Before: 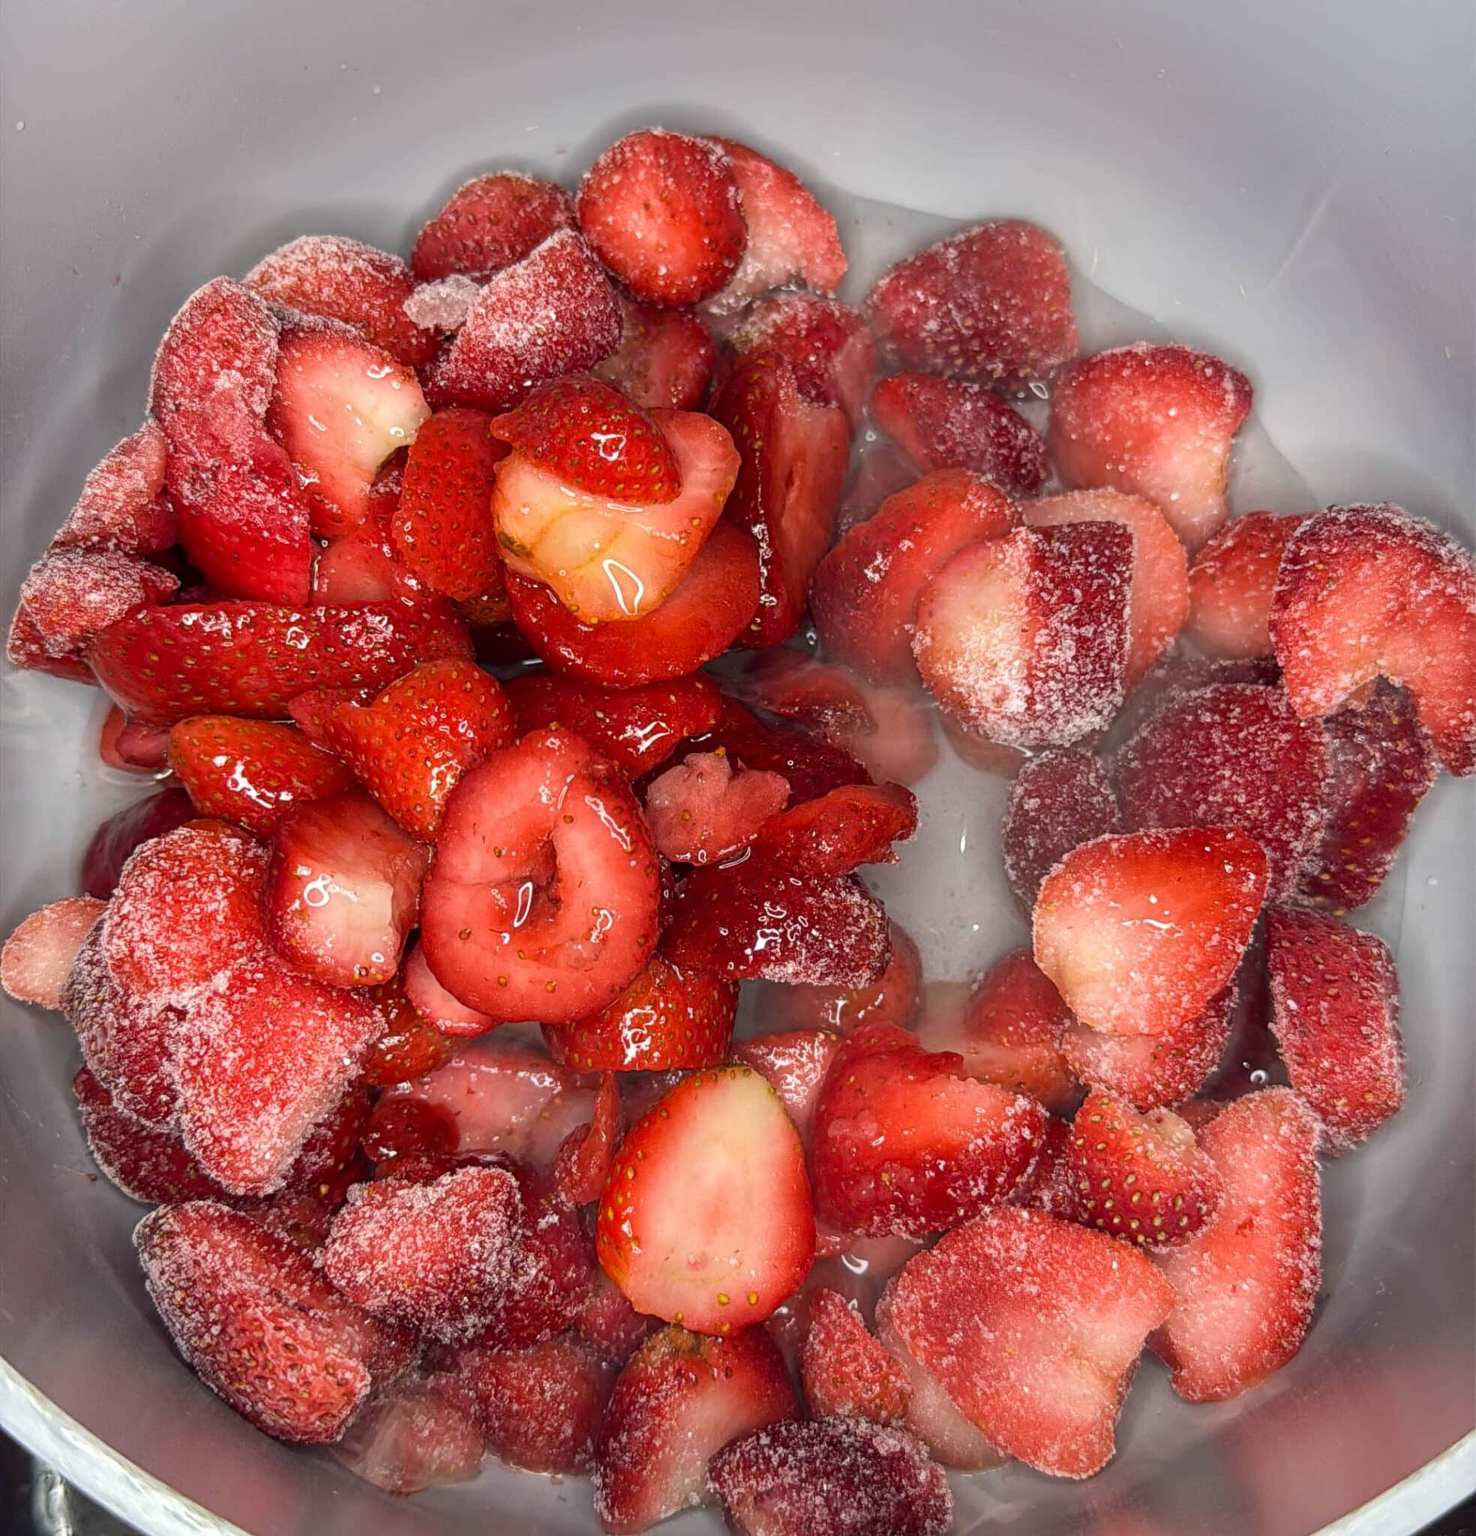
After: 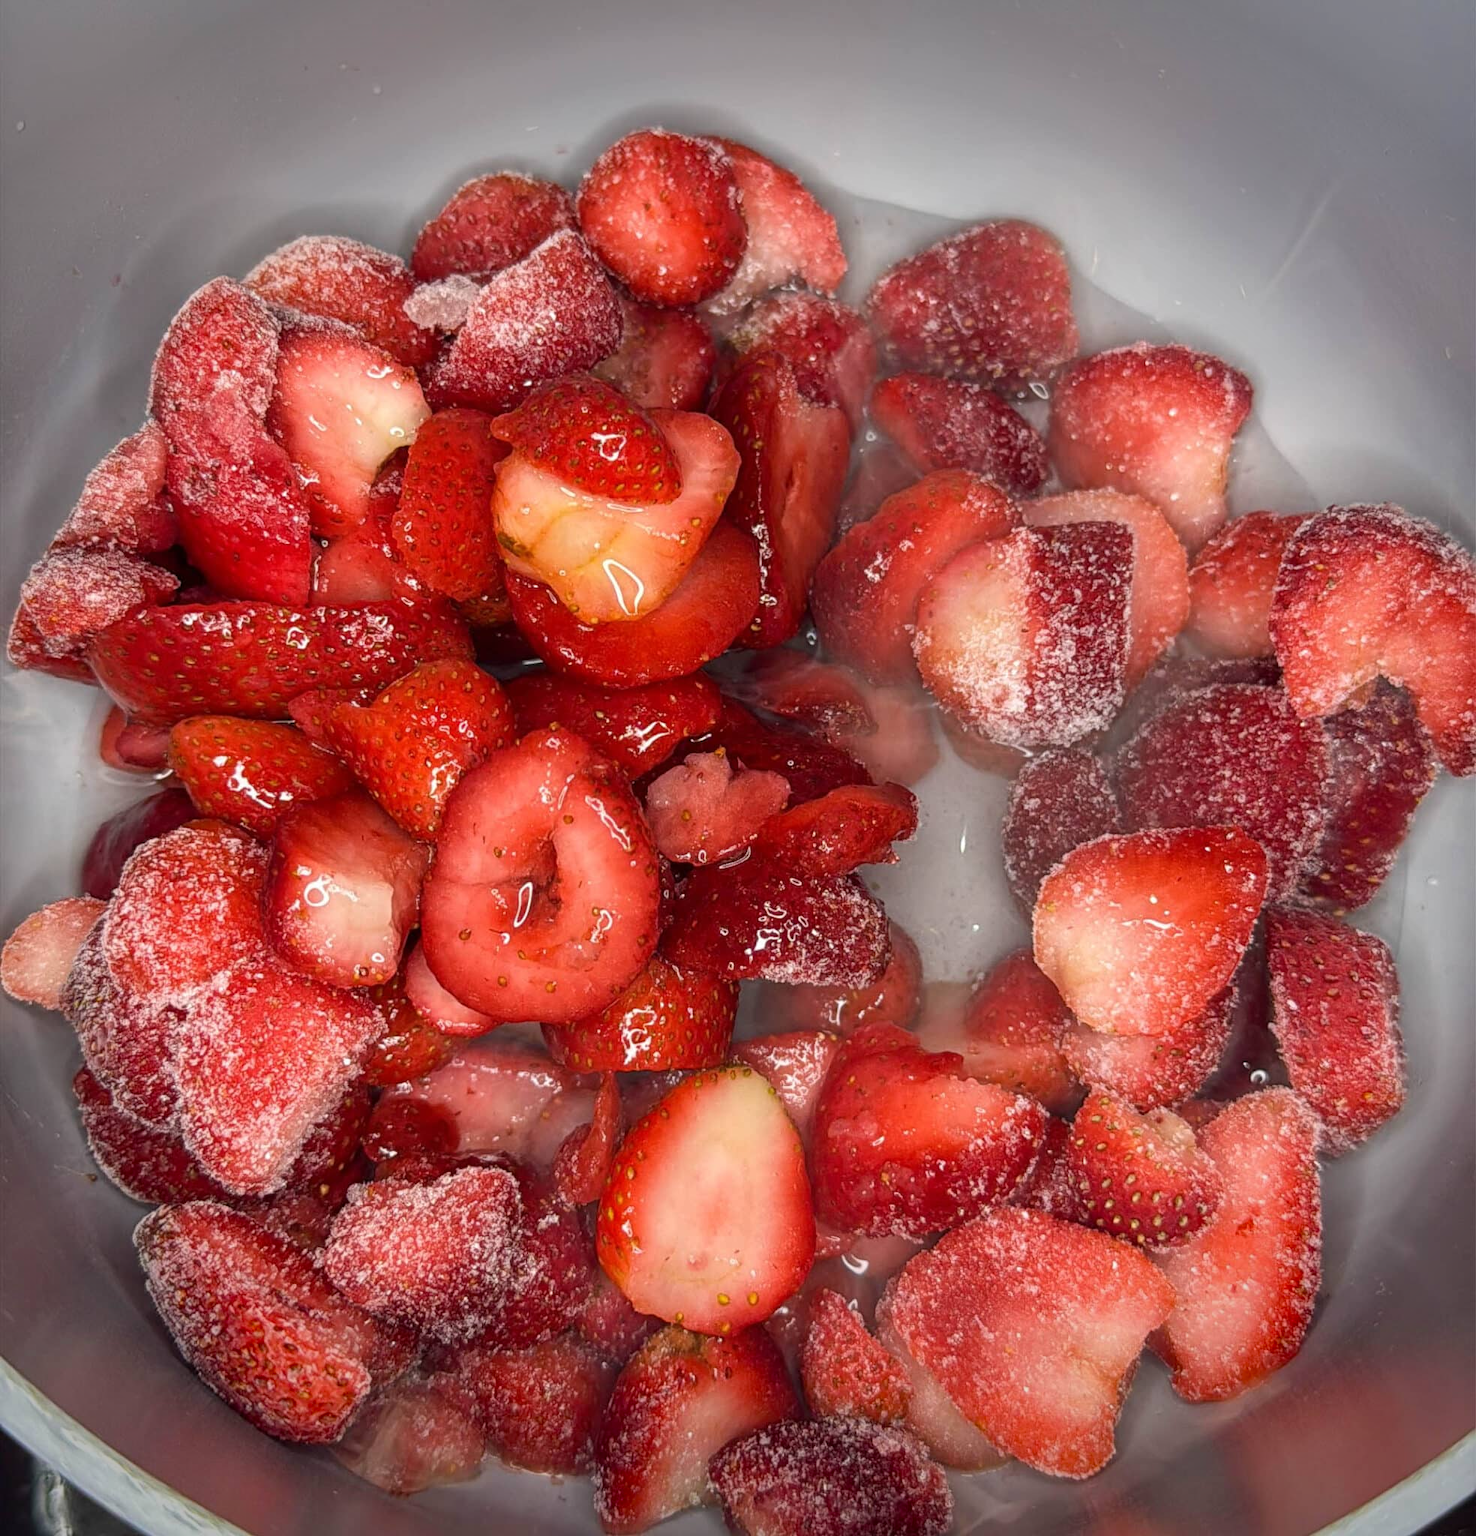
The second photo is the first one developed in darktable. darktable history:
vignetting: fall-off start 88.53%, fall-off radius 44.2%, saturation 0.376, width/height ratio 1.161
